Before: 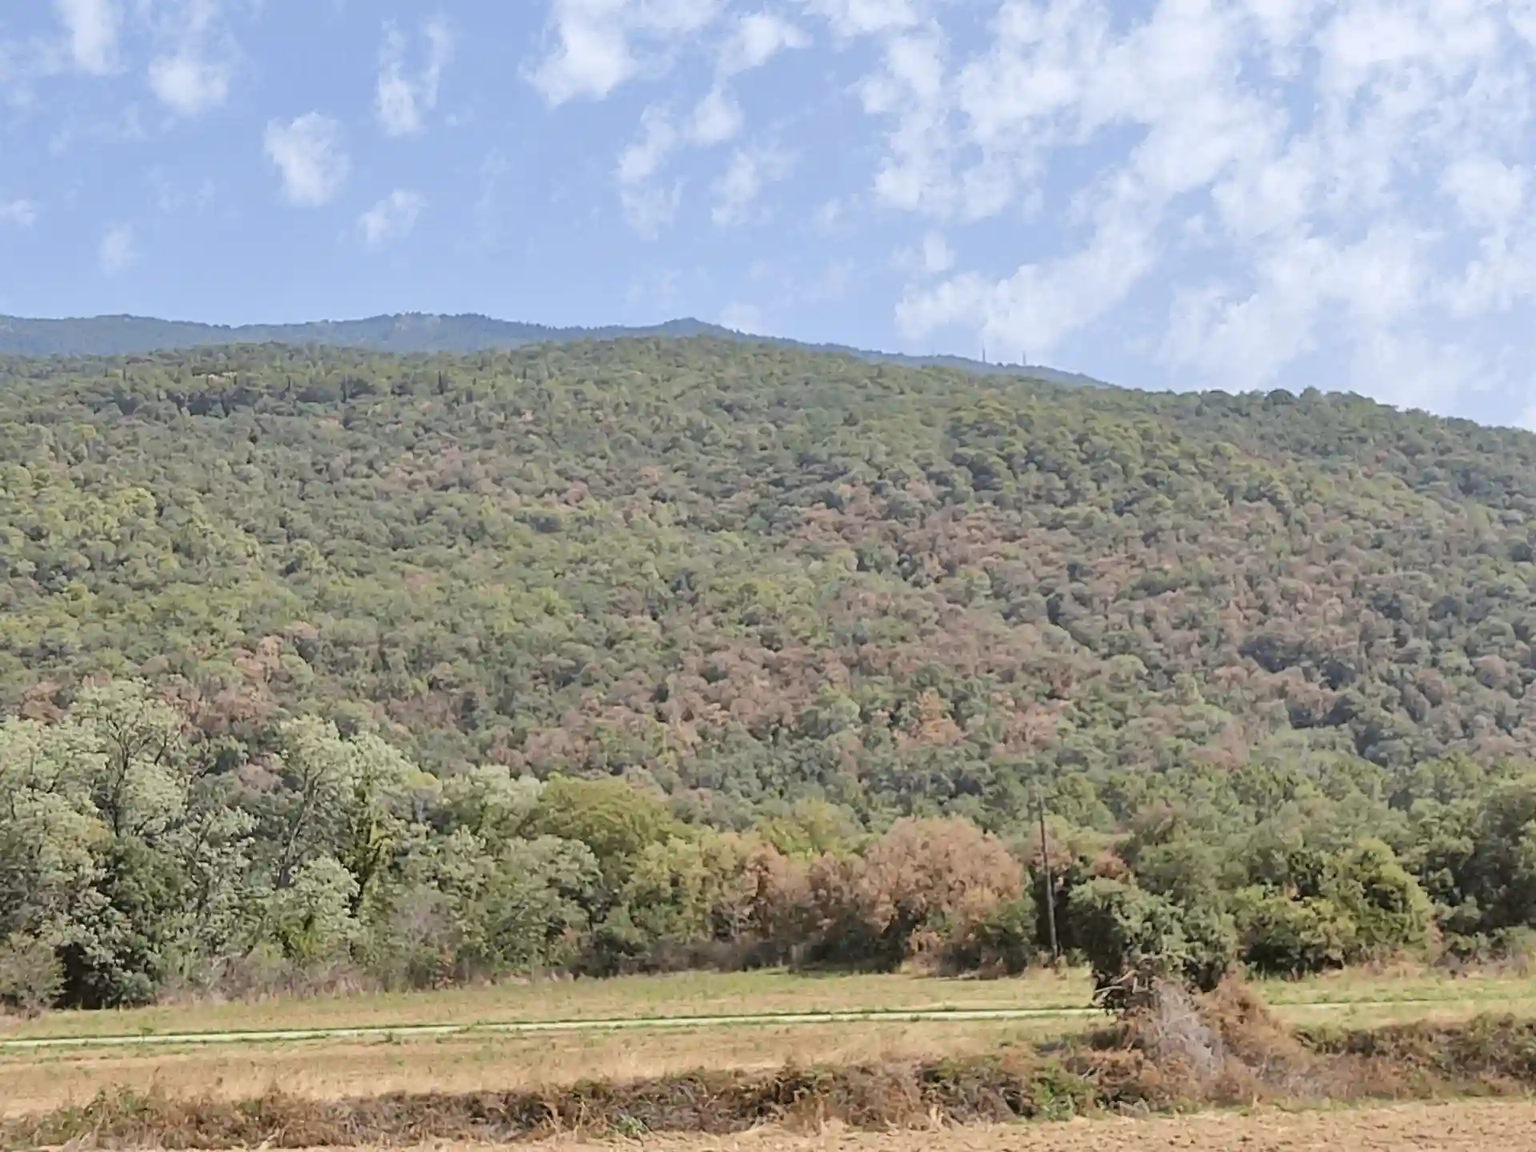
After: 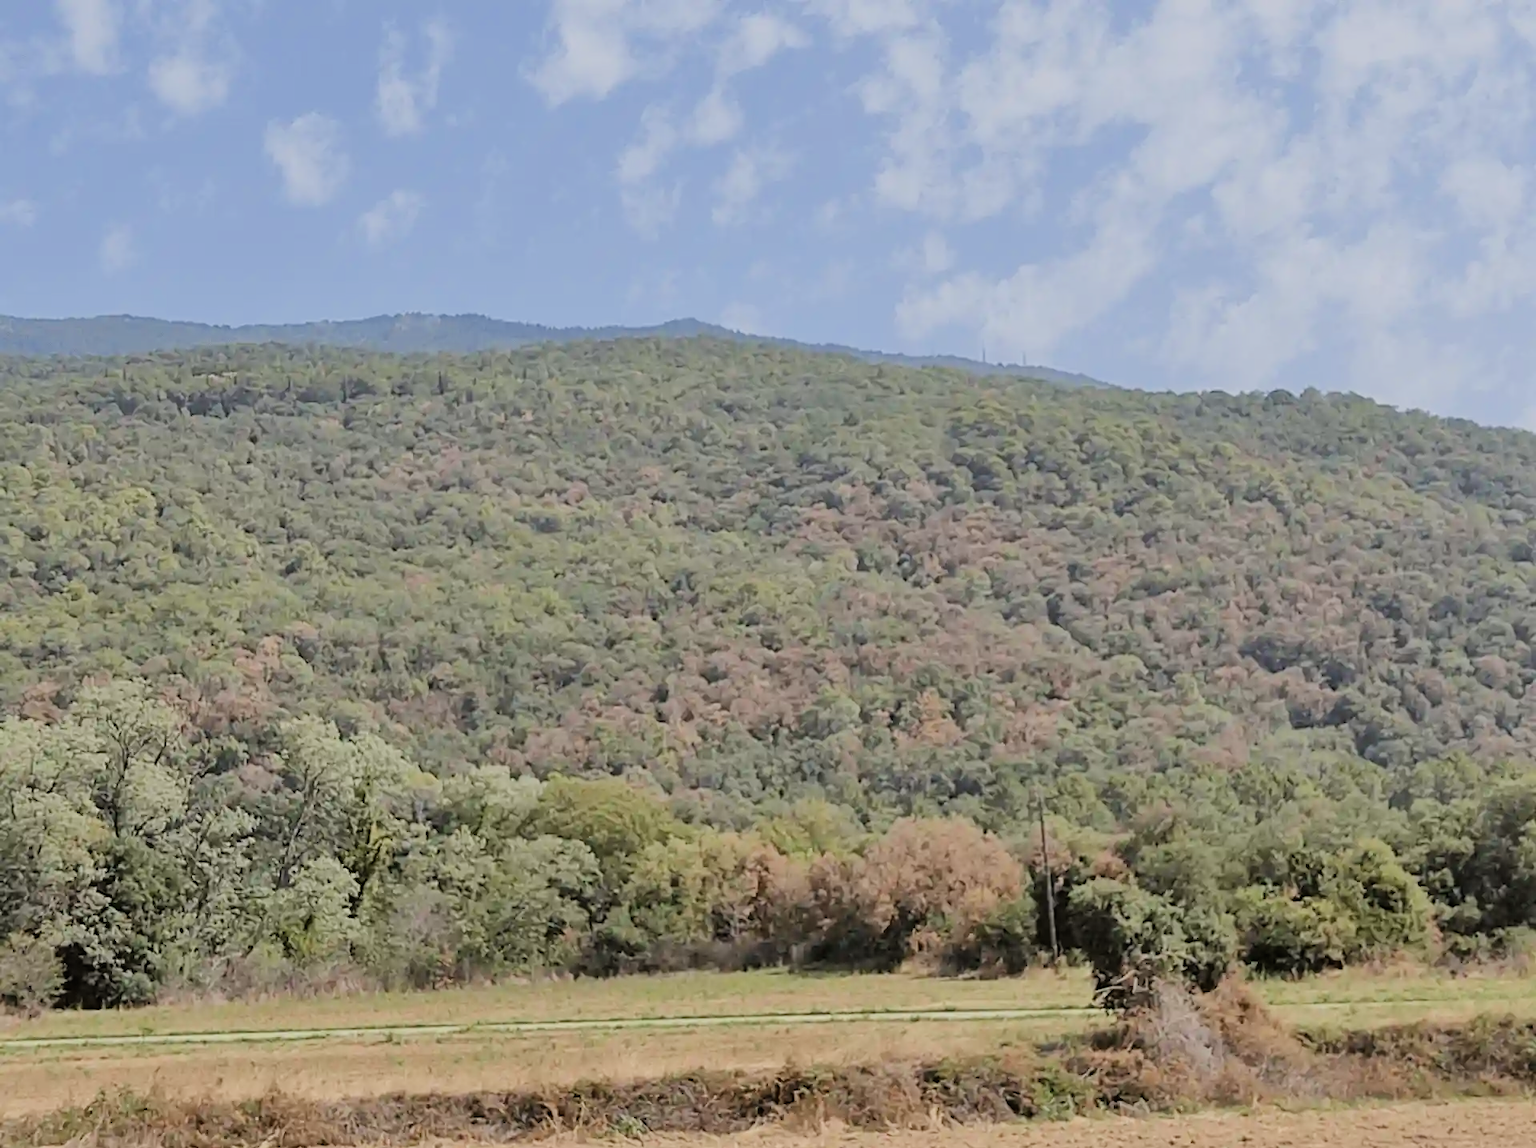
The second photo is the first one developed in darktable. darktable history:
crop: top 0.05%, bottom 0.098%
filmic rgb: black relative exposure -7.48 EV, white relative exposure 4.83 EV, hardness 3.4, color science v6 (2022)
